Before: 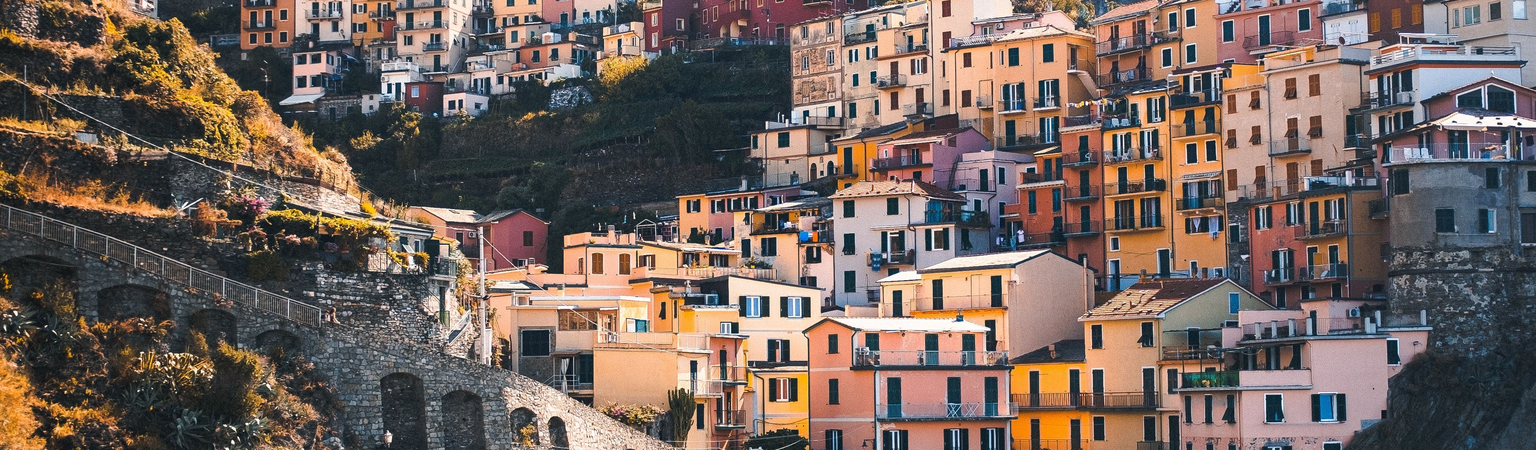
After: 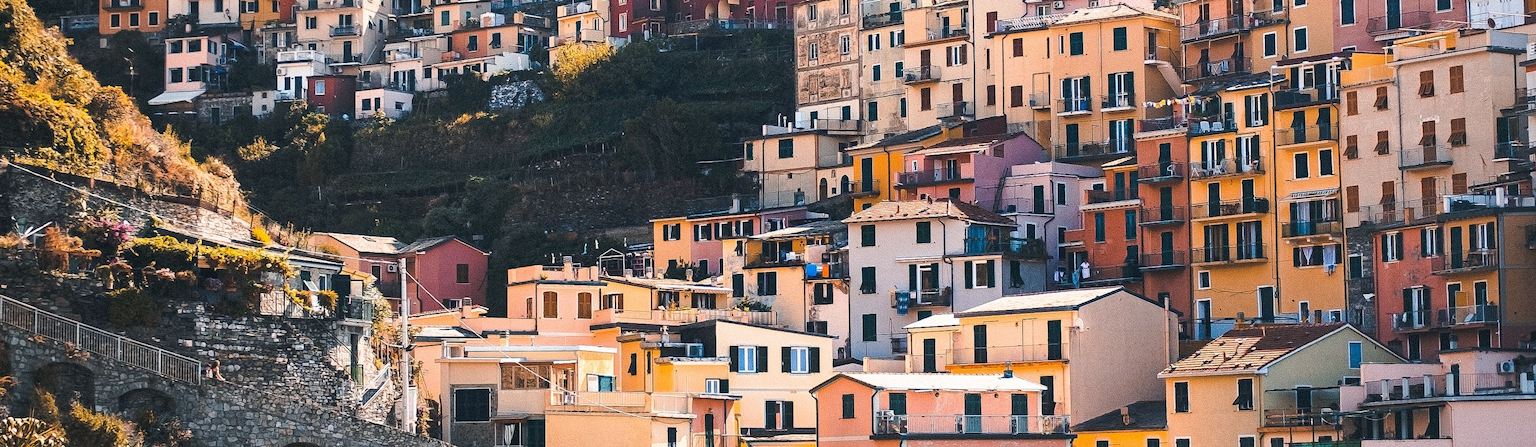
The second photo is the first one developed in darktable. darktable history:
crop and rotate: left 10.57%, top 5.06%, right 10.313%, bottom 16.183%
